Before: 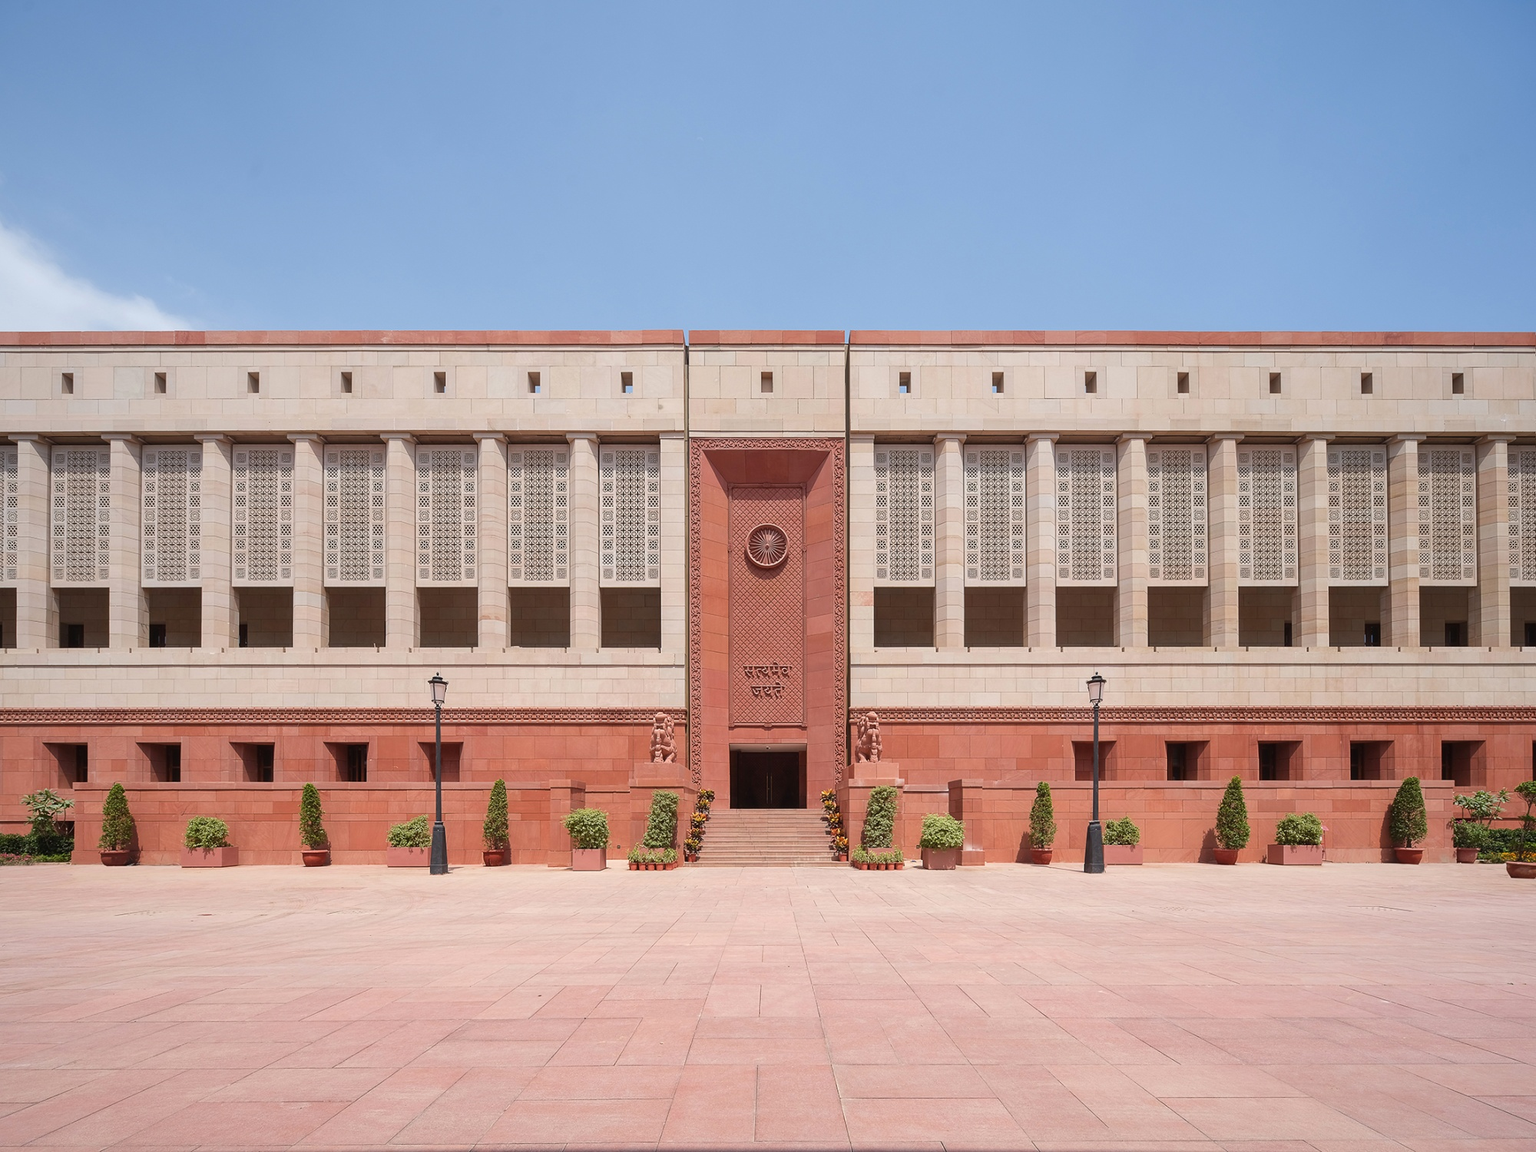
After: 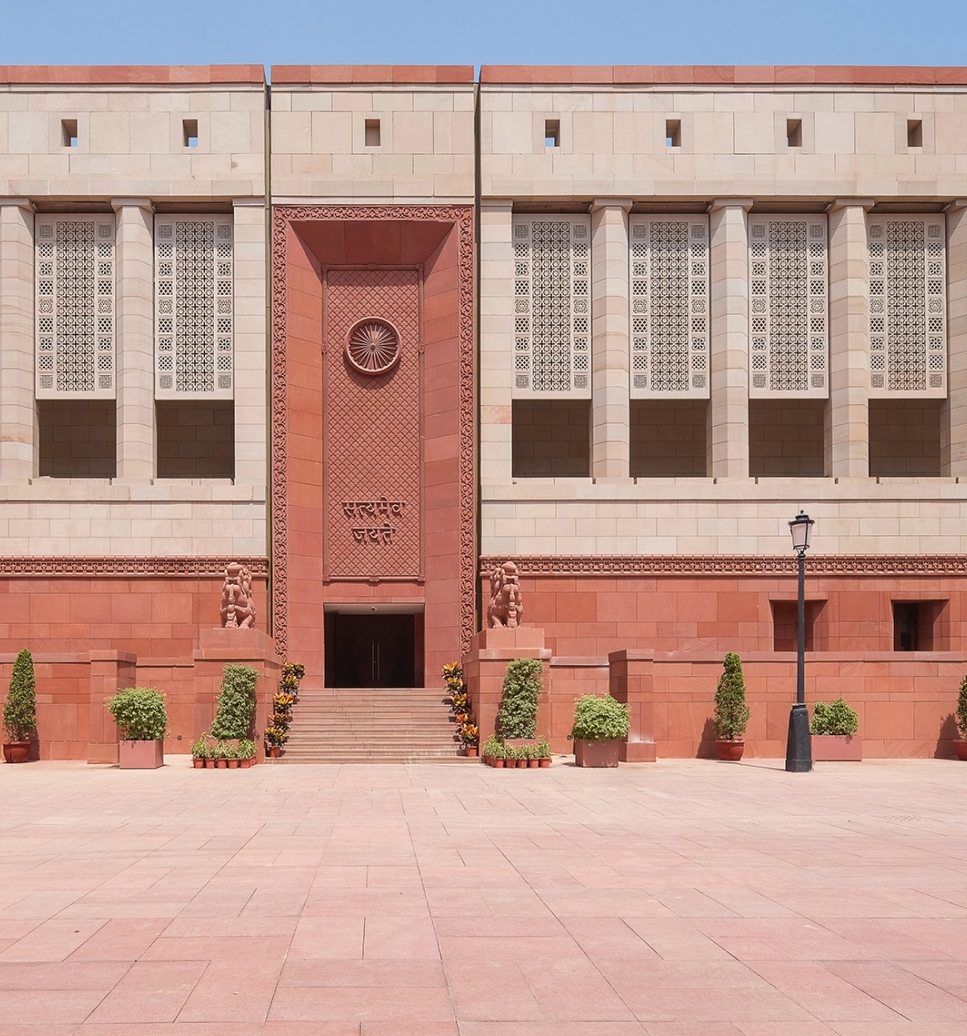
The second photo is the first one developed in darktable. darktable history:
crop: left 31.308%, top 24.355%, right 20.314%, bottom 6.57%
